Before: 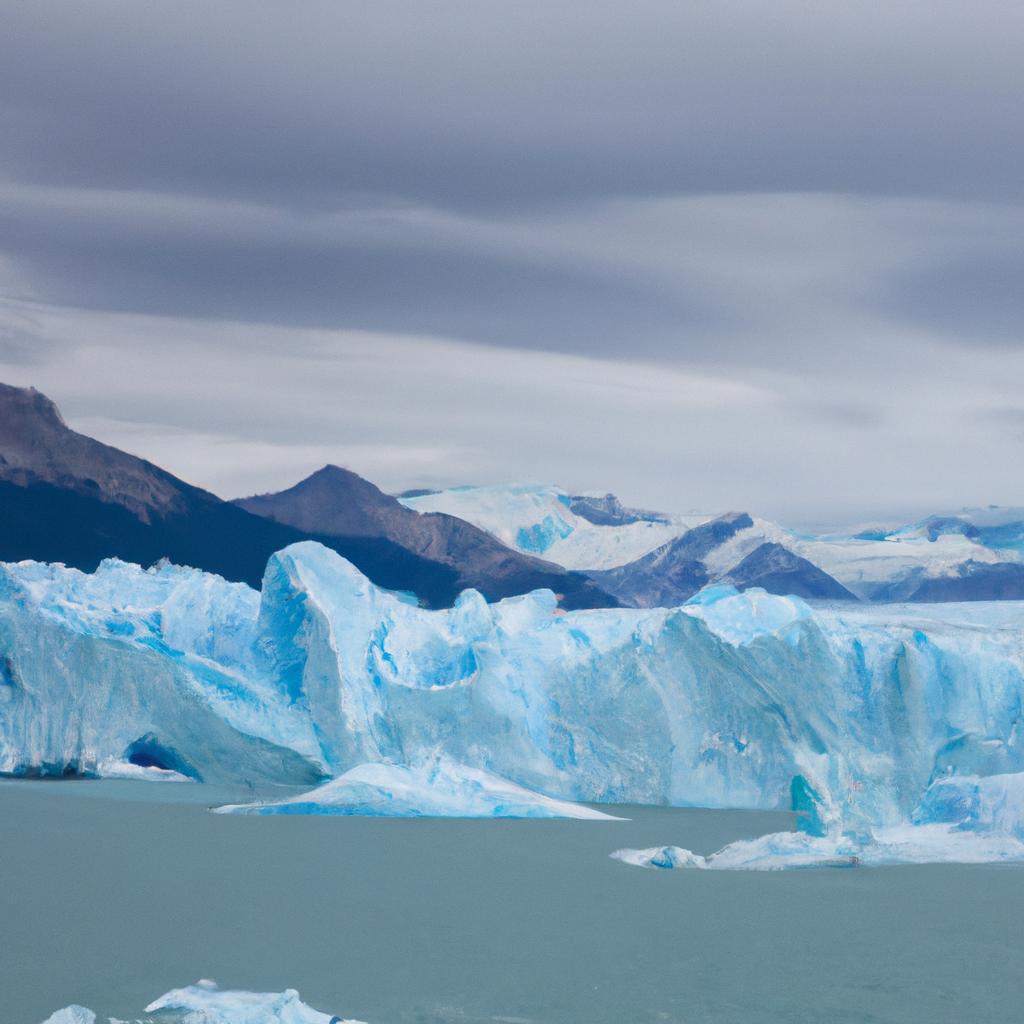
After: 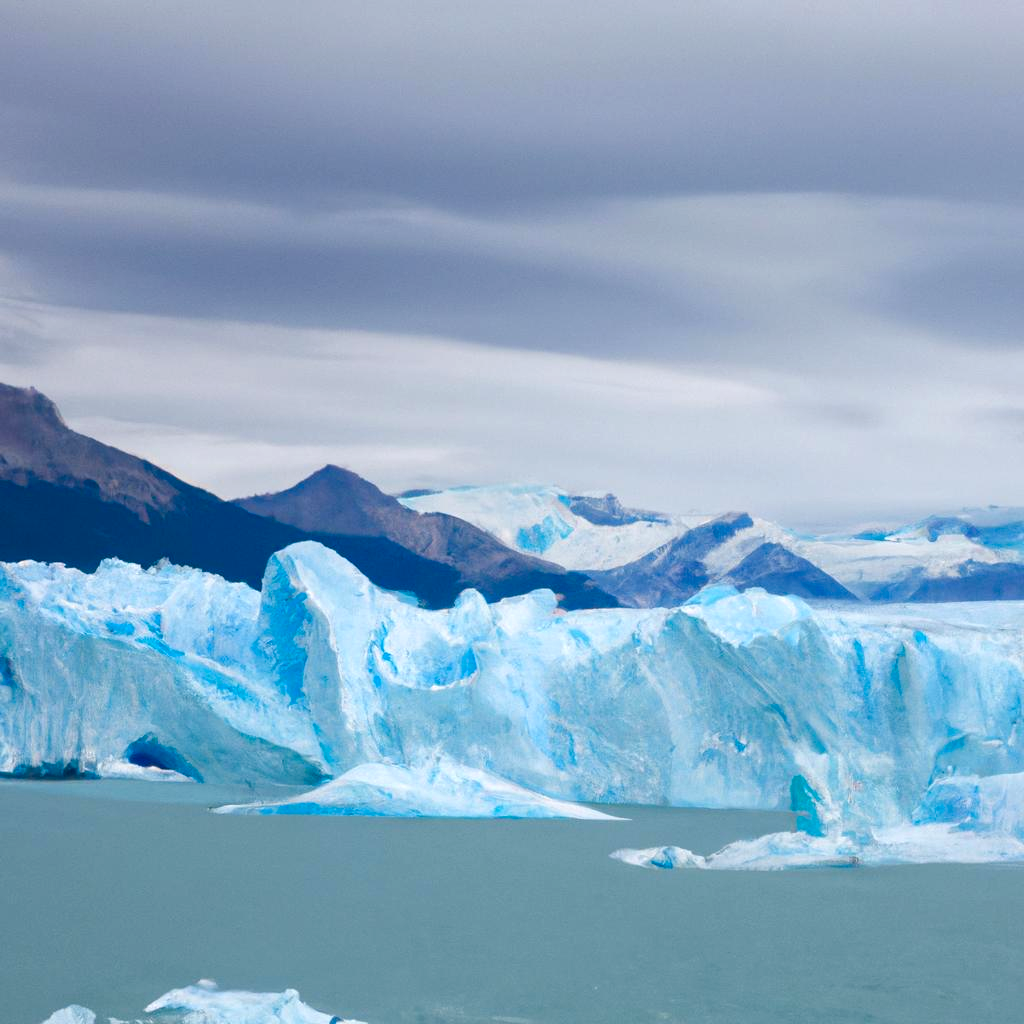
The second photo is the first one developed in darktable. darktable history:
color balance rgb: linear chroma grading › global chroma 7.715%, perceptual saturation grading › global saturation 0.078%, perceptual saturation grading › highlights -18.235%, perceptual saturation grading › mid-tones 6.778%, perceptual saturation grading › shadows 28.157%, perceptual brilliance grading › highlights 8.382%, perceptual brilliance grading › mid-tones 3.374%, perceptual brilliance grading › shadows 2.489%, global vibrance 14.224%
